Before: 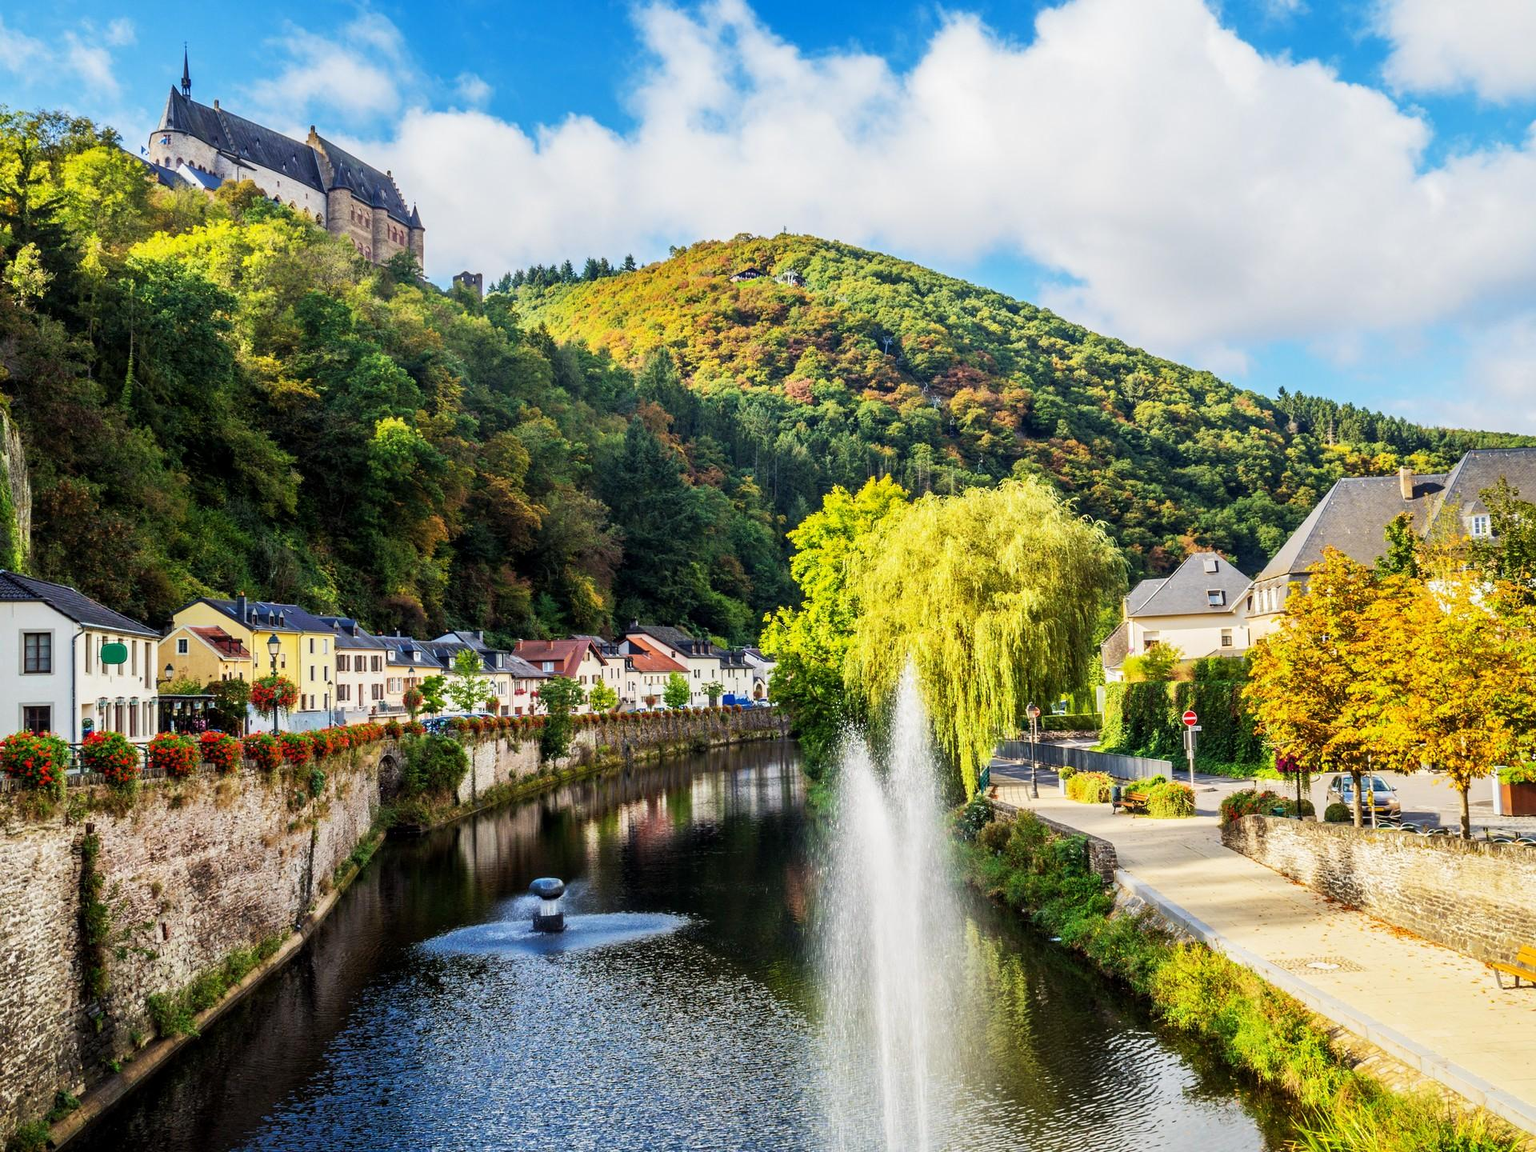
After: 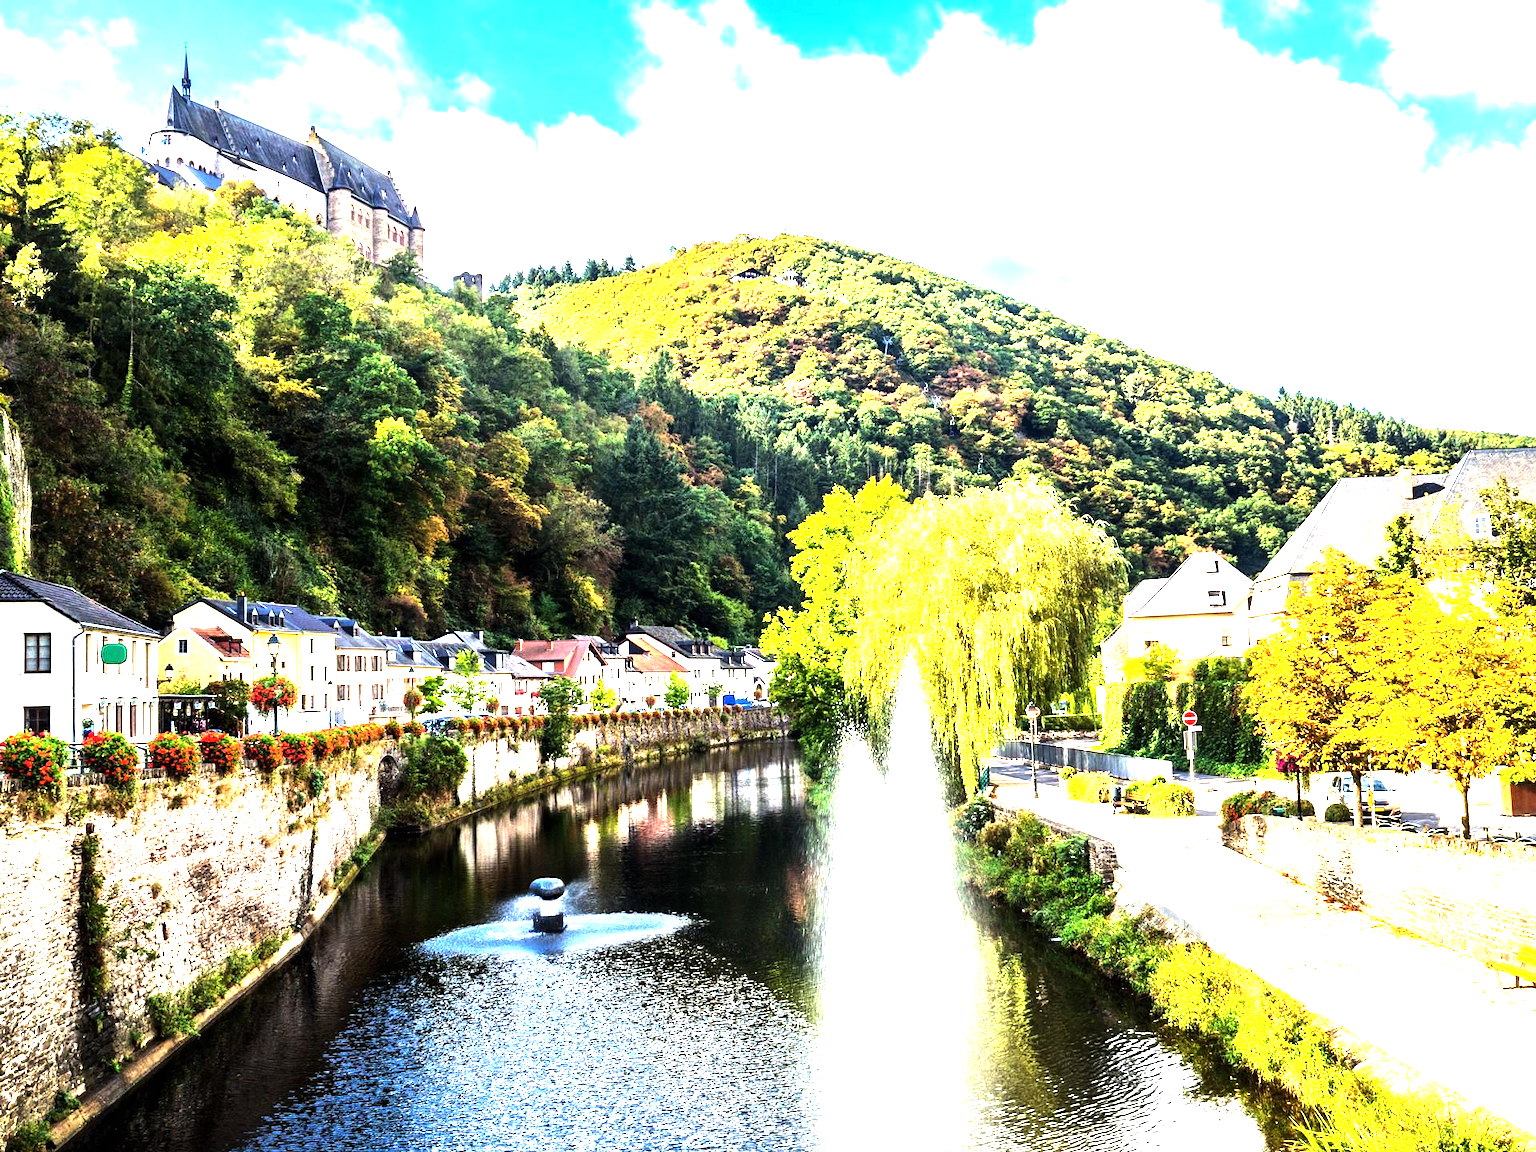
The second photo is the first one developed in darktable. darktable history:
exposure: black level correction 0, exposure 1.126 EV, compensate highlight preservation false
tone equalizer: -8 EV -1.06 EV, -7 EV -0.976 EV, -6 EV -0.88 EV, -5 EV -0.57 EV, -3 EV 0.568 EV, -2 EV 0.858 EV, -1 EV 1.01 EV, +0 EV 1.08 EV, edges refinement/feathering 500, mask exposure compensation -1.57 EV, preserve details no
